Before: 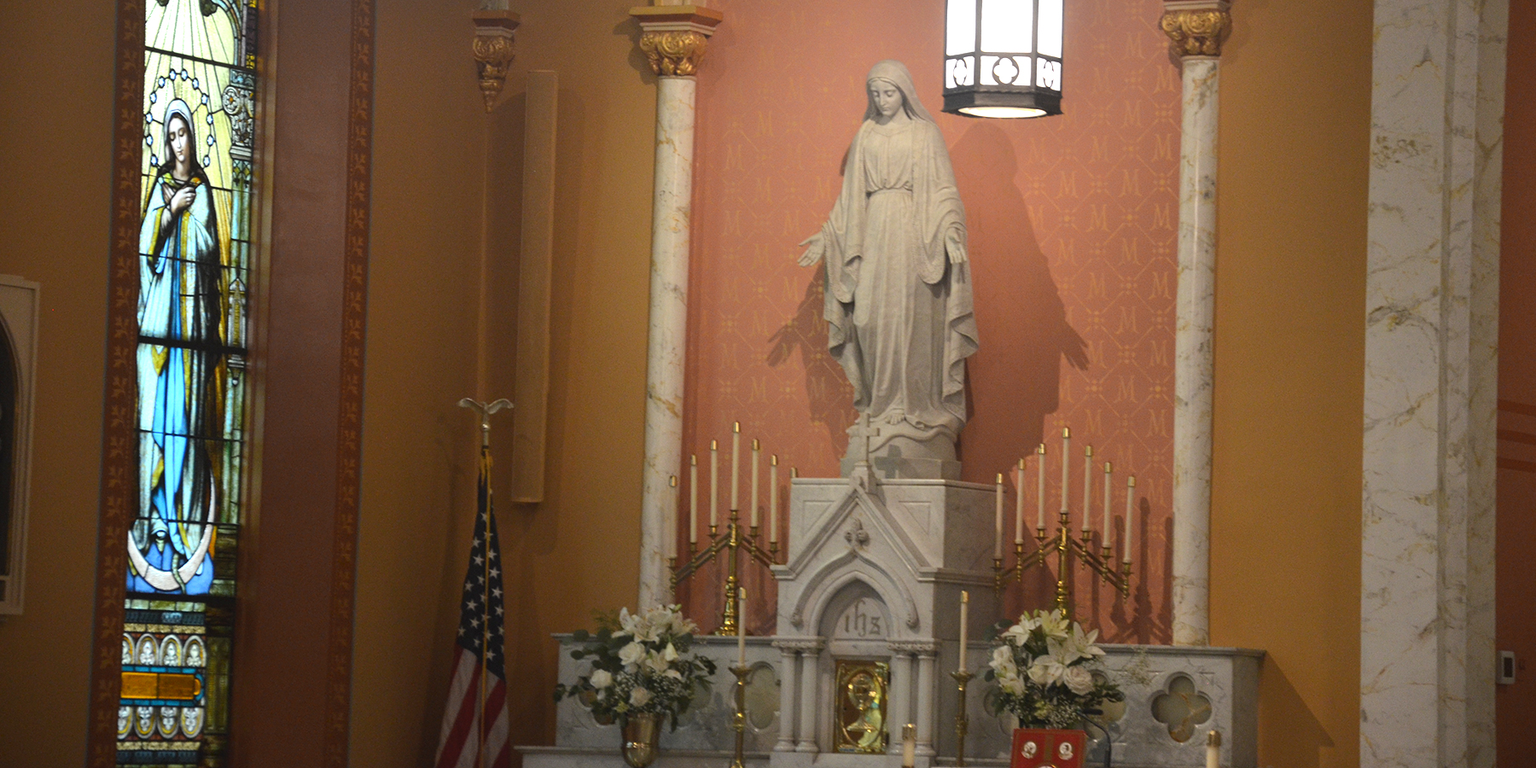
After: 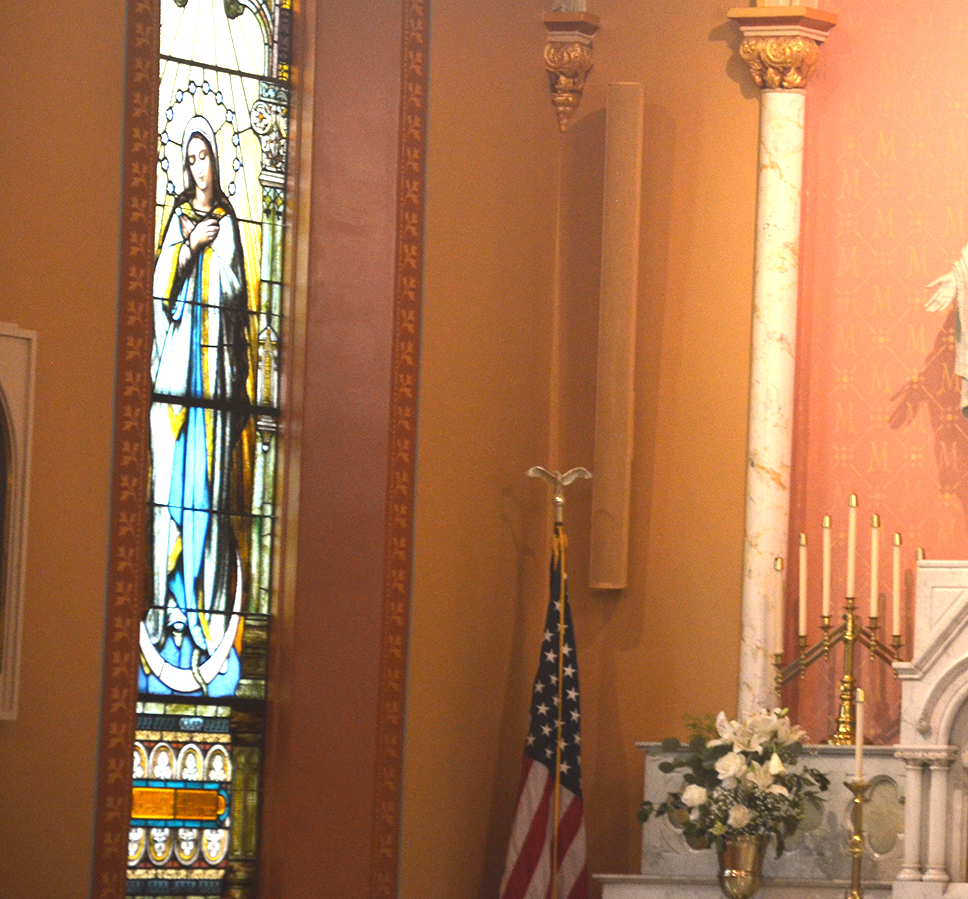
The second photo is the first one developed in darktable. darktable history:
exposure: black level correction 0, exposure 1.2 EV, compensate exposure bias true, compensate highlight preservation false
white balance: red 1.127, blue 0.943
crop: left 0.587%, right 45.588%, bottom 0.086%
